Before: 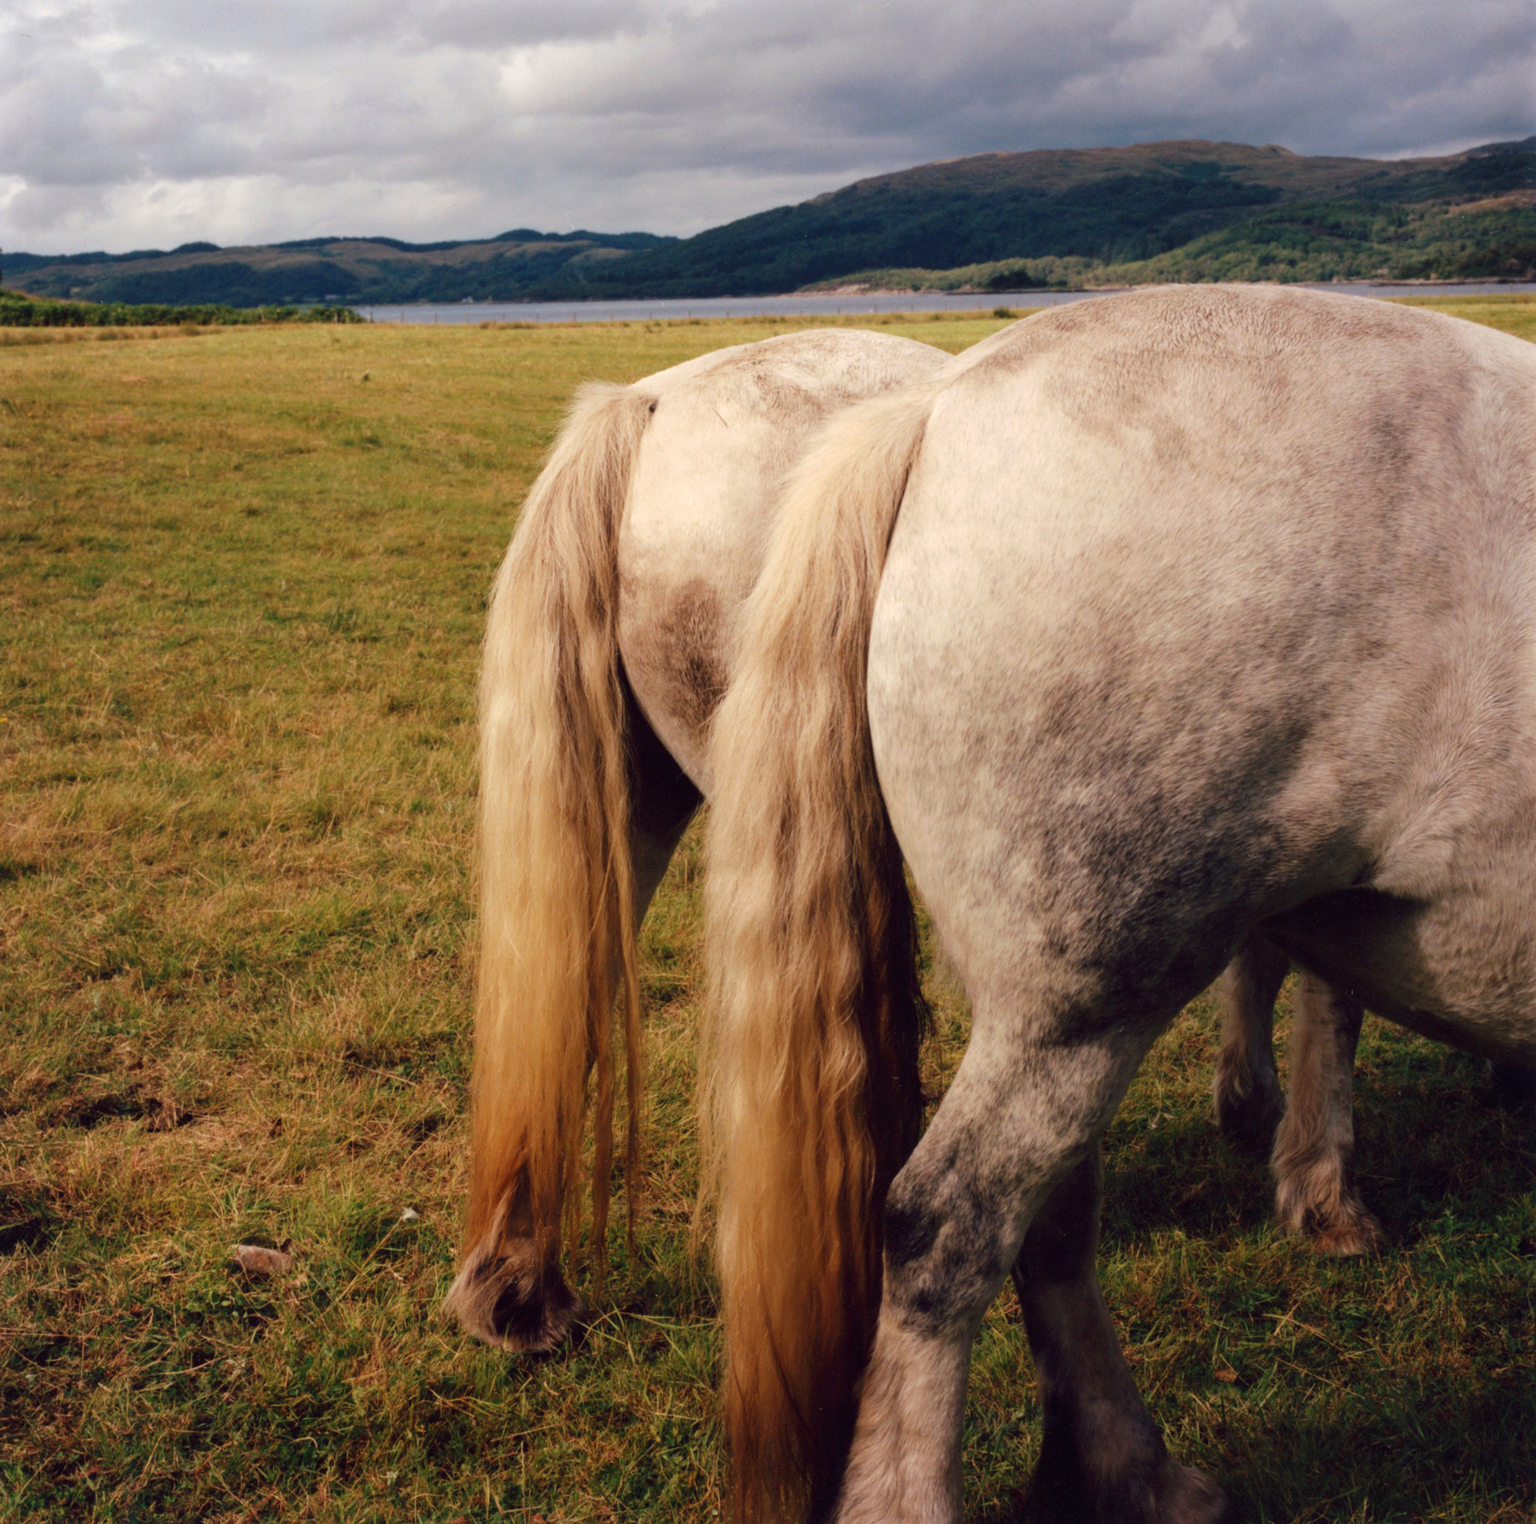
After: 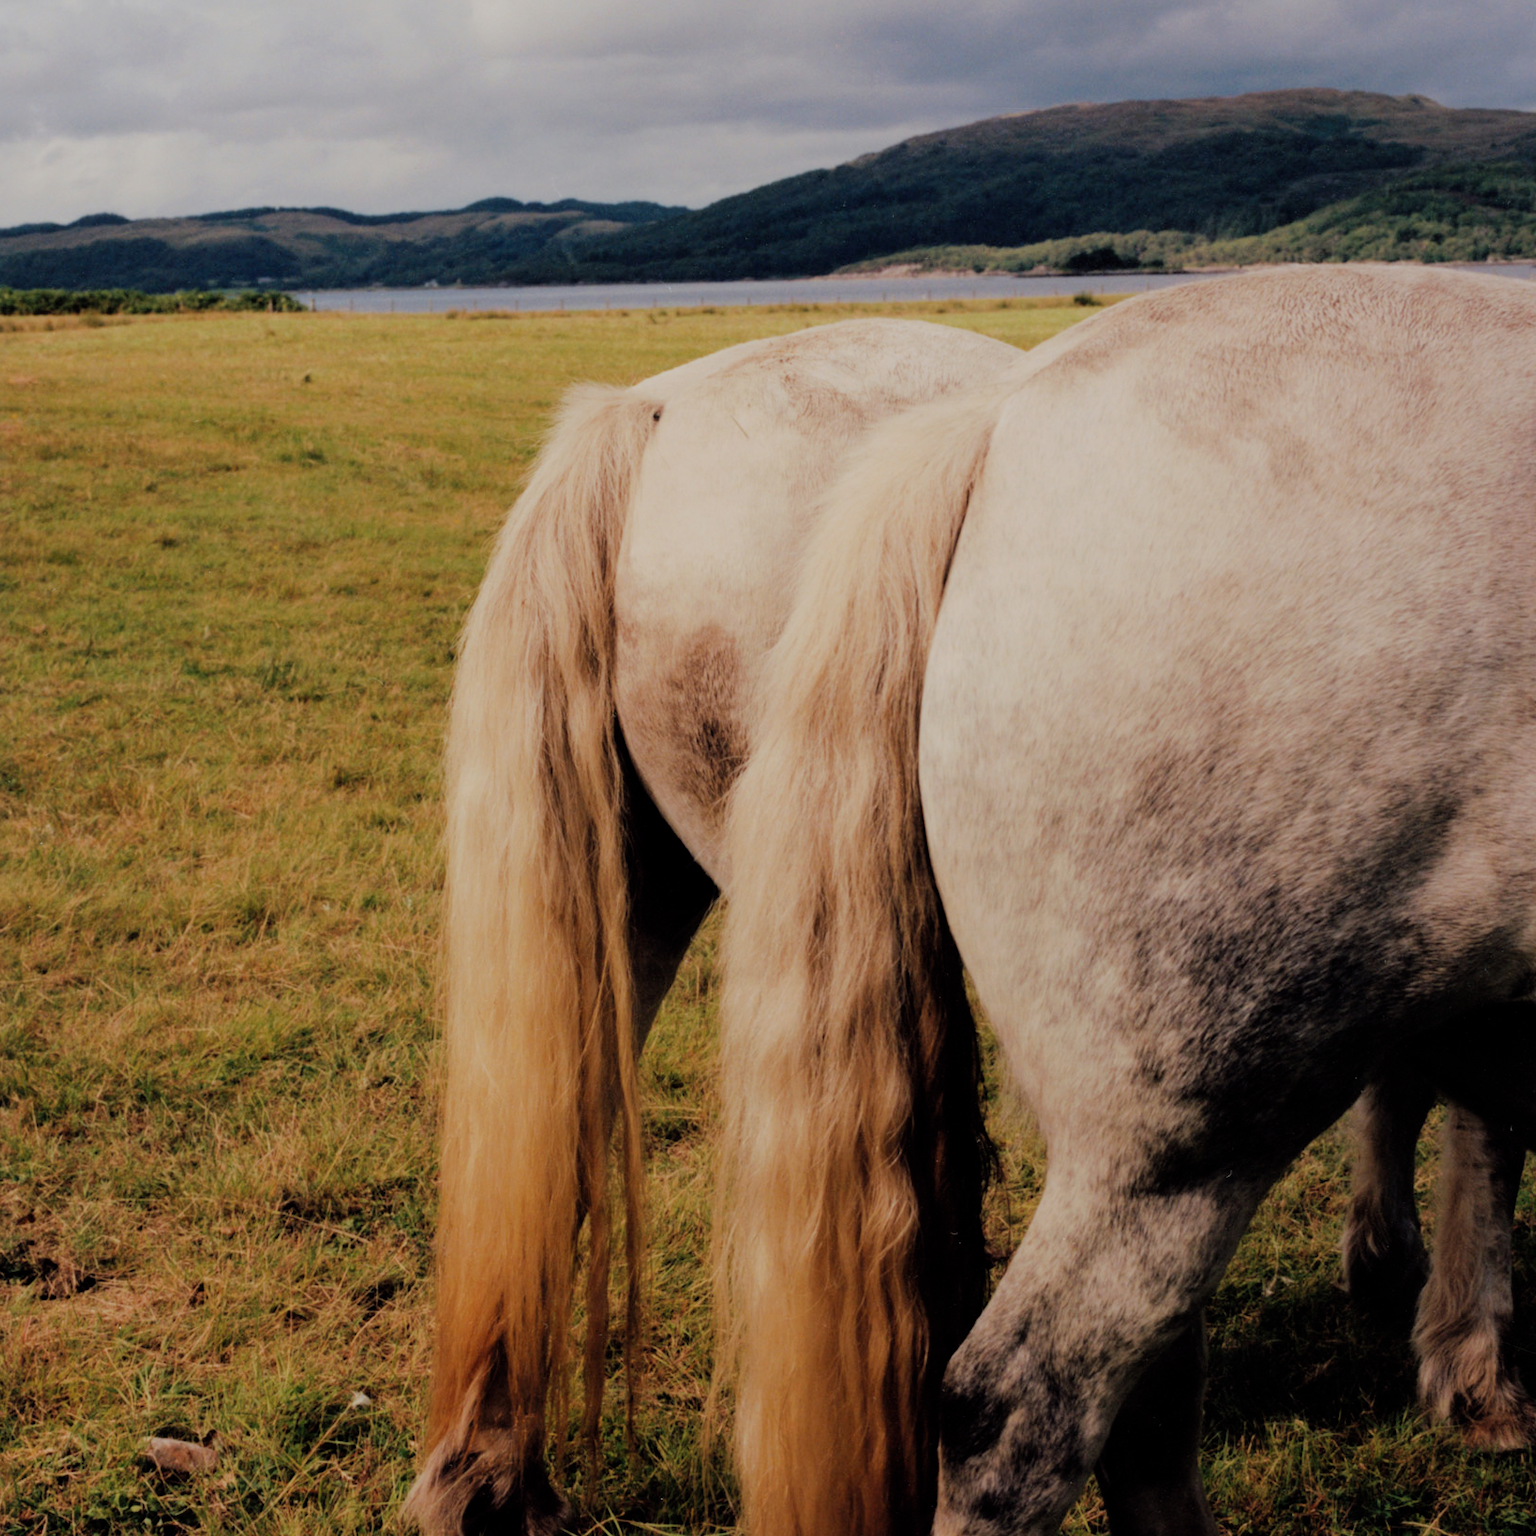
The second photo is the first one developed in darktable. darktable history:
crop and rotate: left 7.47%, top 4.438%, right 10.601%, bottom 12.987%
filmic rgb: black relative exposure -6.08 EV, white relative exposure 6.97 EV, hardness 2.24
